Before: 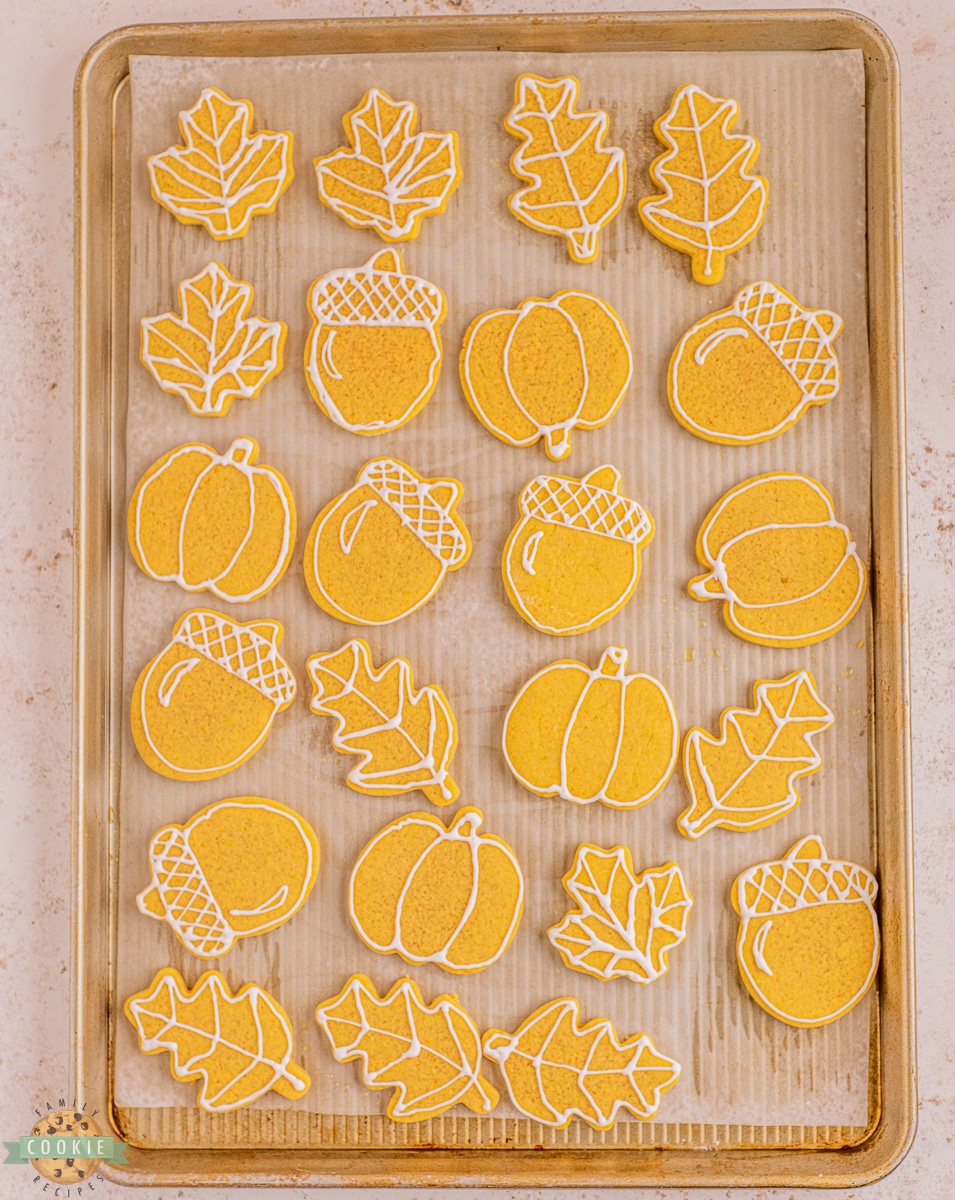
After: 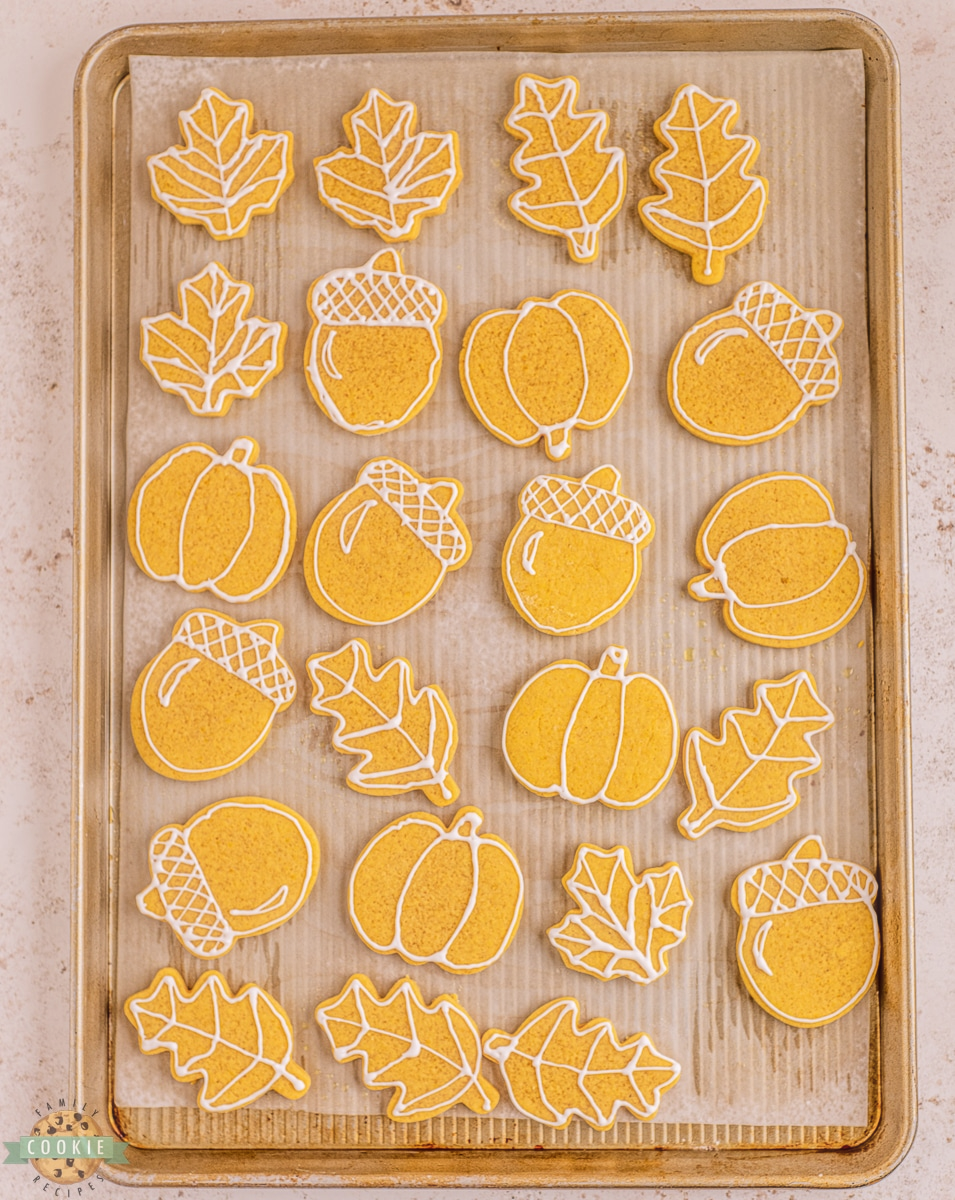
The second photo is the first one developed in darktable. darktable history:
local contrast: on, module defaults
haze removal: strength -0.092, adaptive false
